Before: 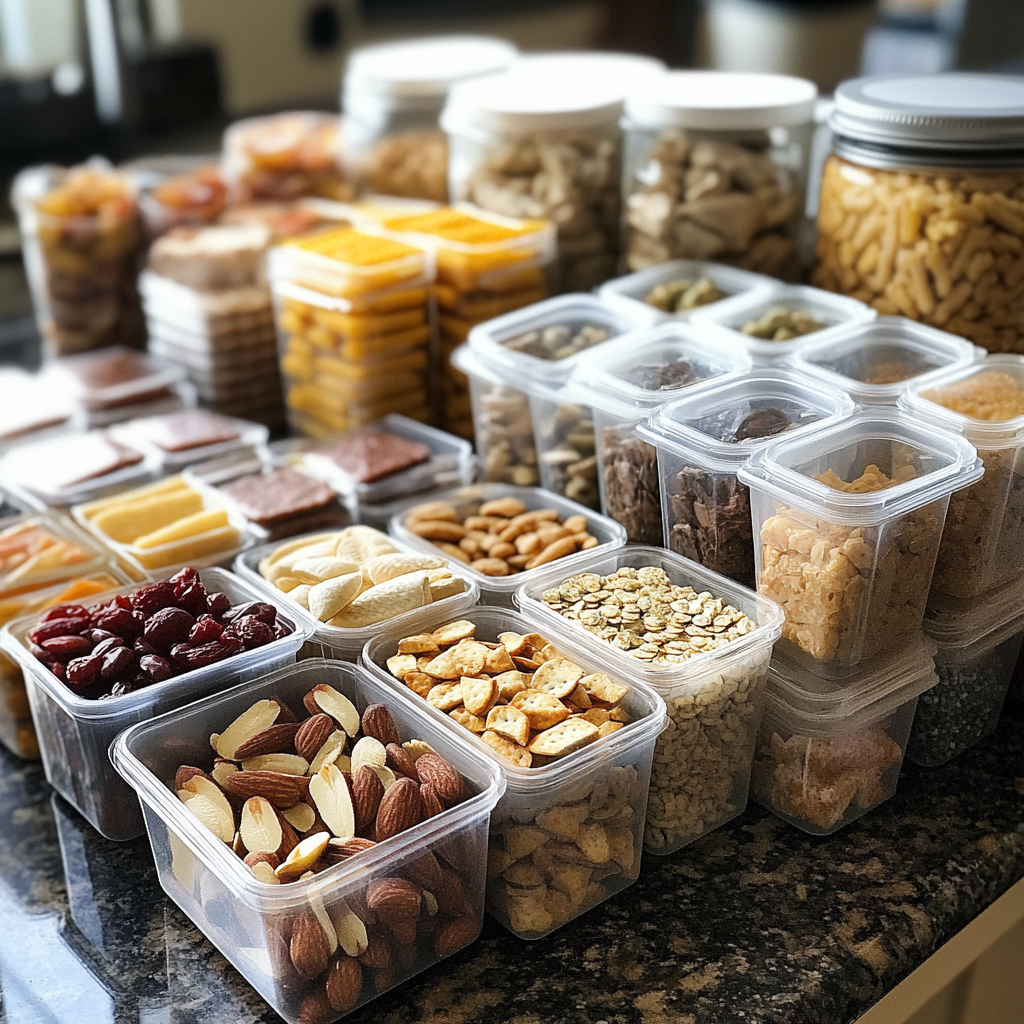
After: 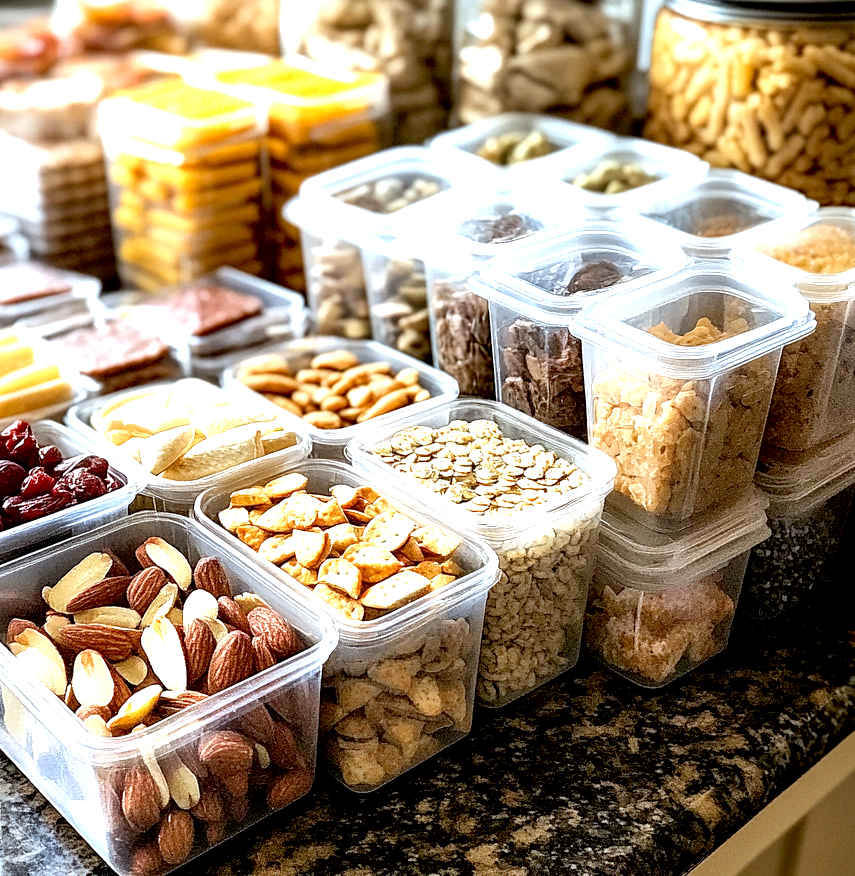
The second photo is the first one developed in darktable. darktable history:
crop: left 16.432%, top 14.365%
tone equalizer: mask exposure compensation -0.494 EV
local contrast: on, module defaults
exposure: black level correction 0.011, exposure 1.087 EV, compensate exposure bias true, compensate highlight preservation false
color correction: highlights a* -3.14, highlights b* -6.58, shadows a* 2.98, shadows b* 5.53
